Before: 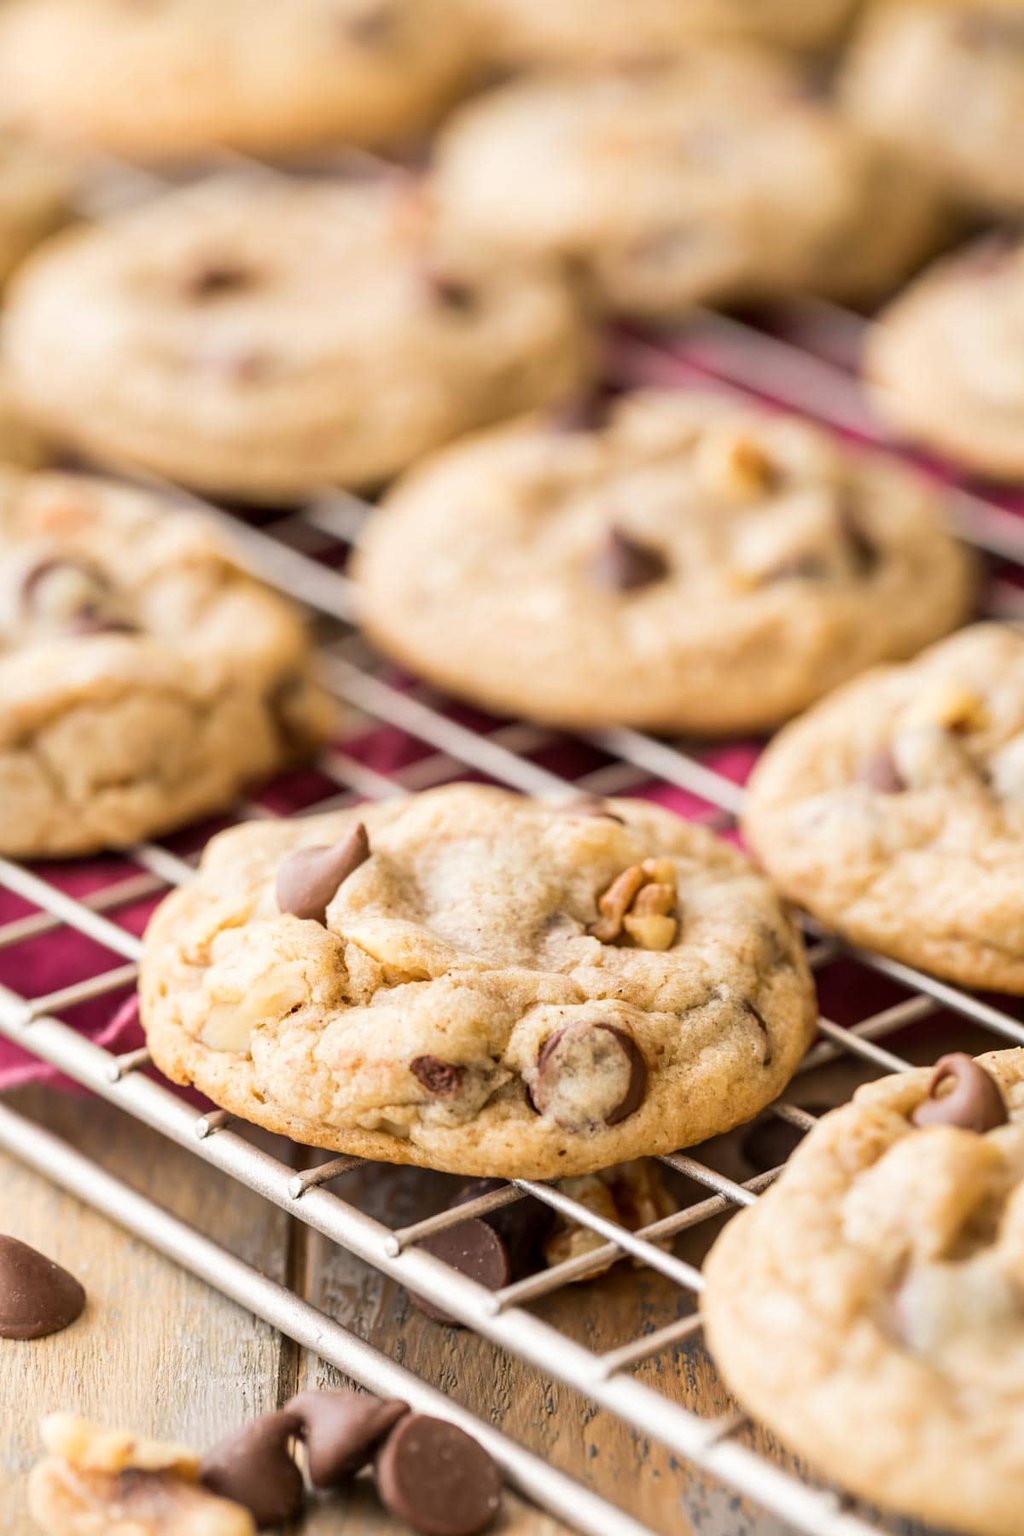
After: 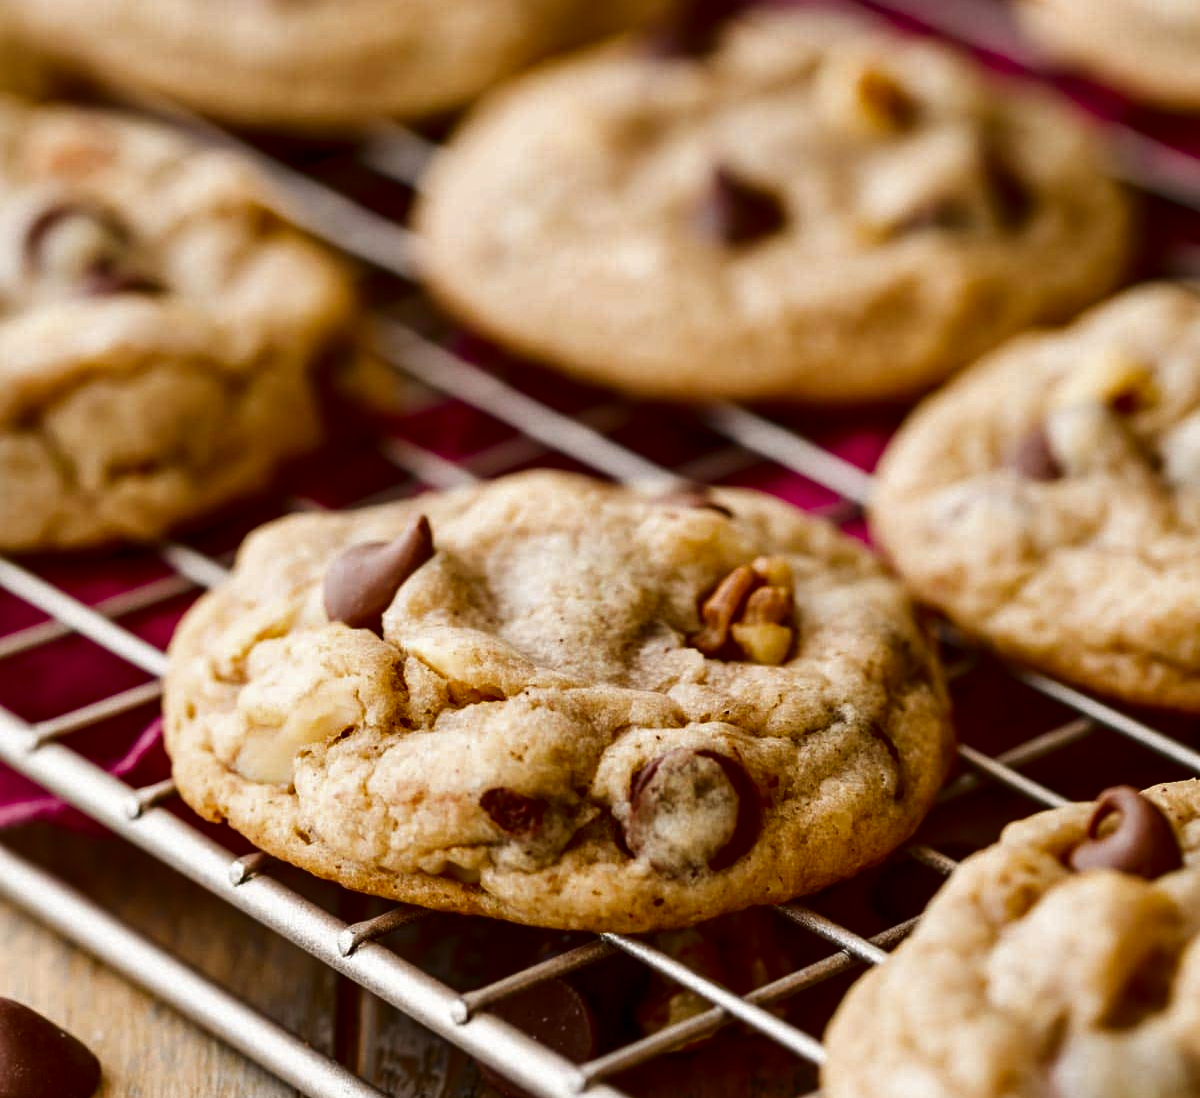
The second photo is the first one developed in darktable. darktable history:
crop and rotate: top 24.998%, bottom 13.995%
tone equalizer: on, module defaults
contrast brightness saturation: contrast 0.094, brightness -0.588, saturation 0.167
